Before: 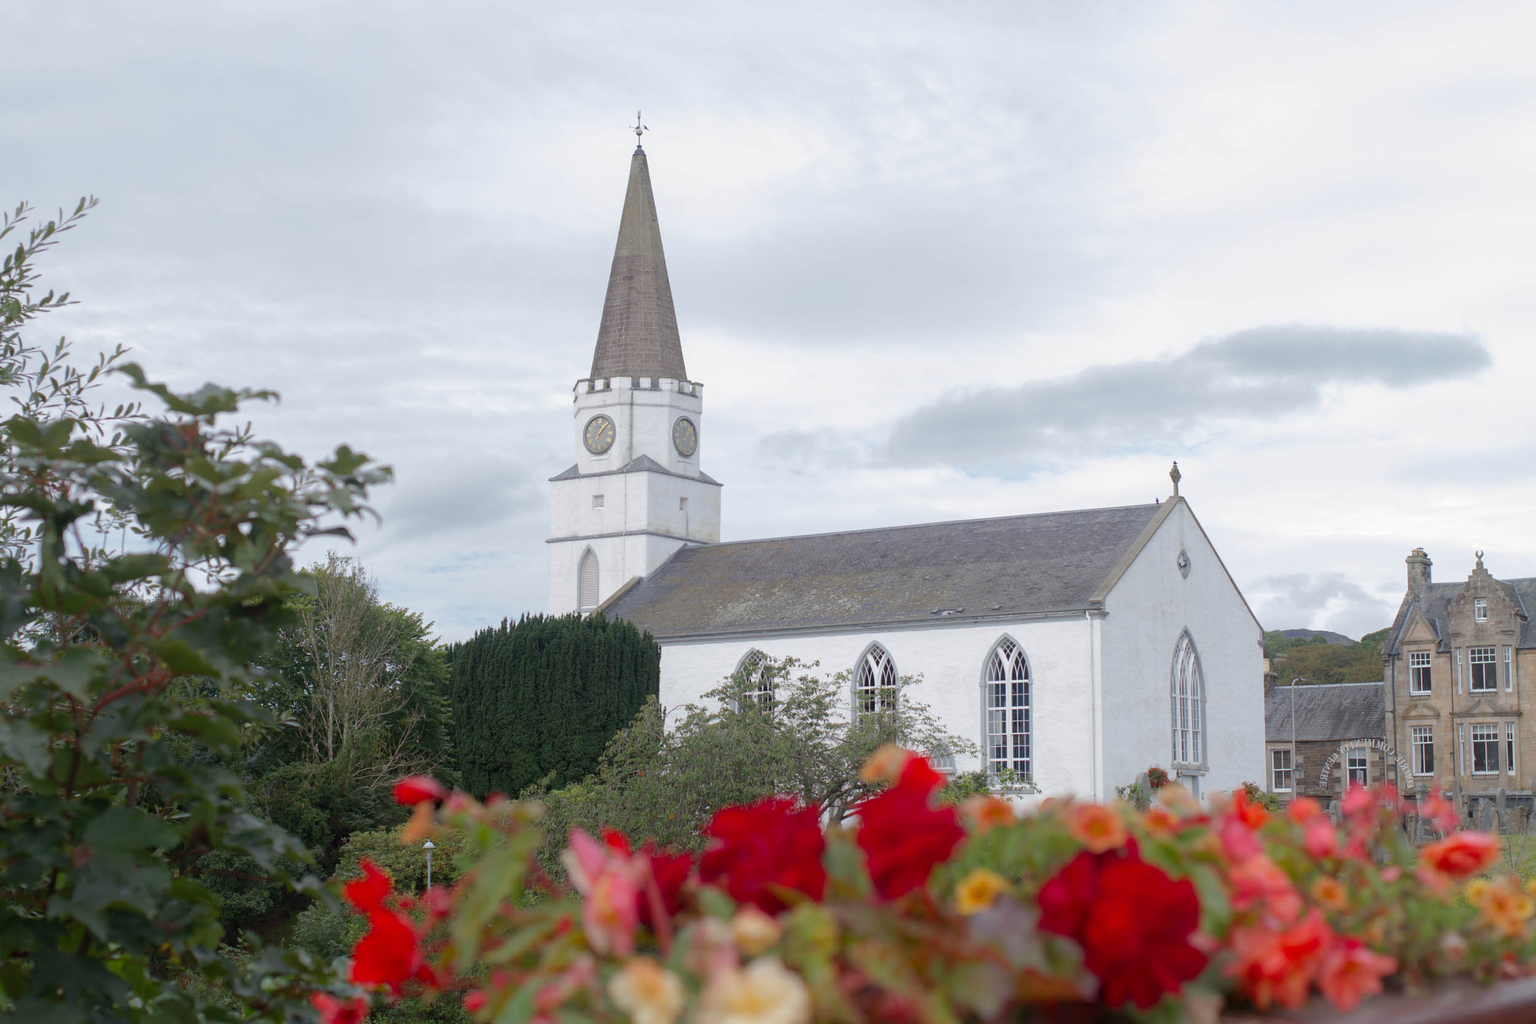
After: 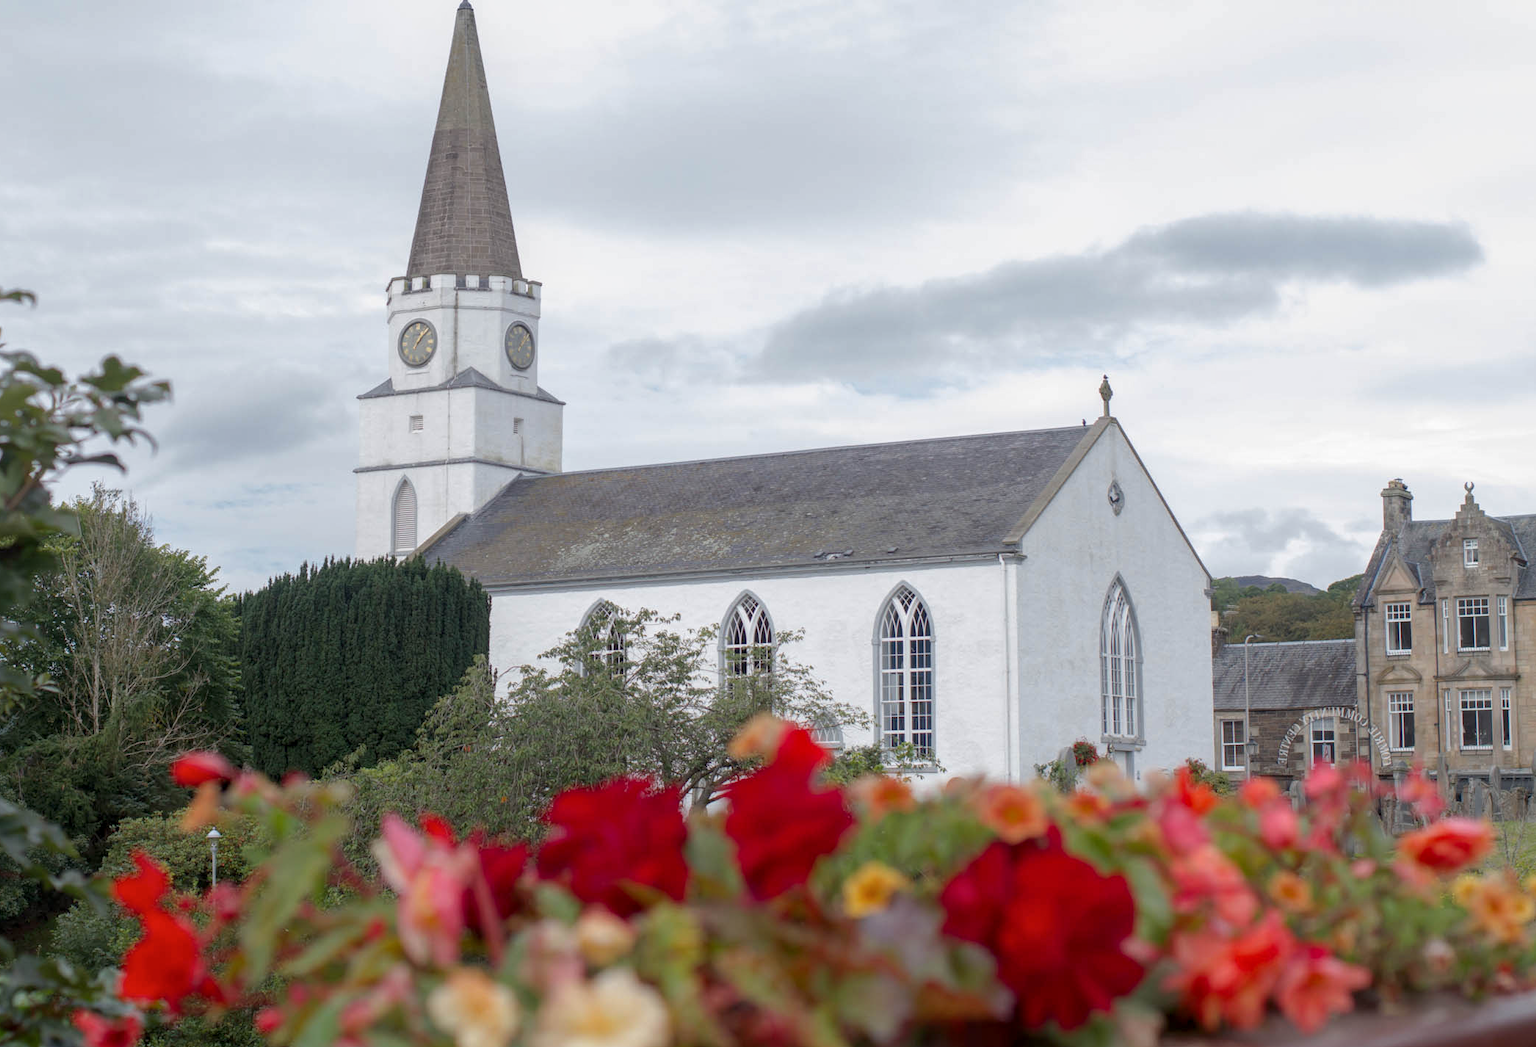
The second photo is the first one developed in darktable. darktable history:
crop: left 16.288%, top 14.424%
exposure: exposure -0.056 EV, compensate exposure bias true, compensate highlight preservation false
local contrast: on, module defaults
